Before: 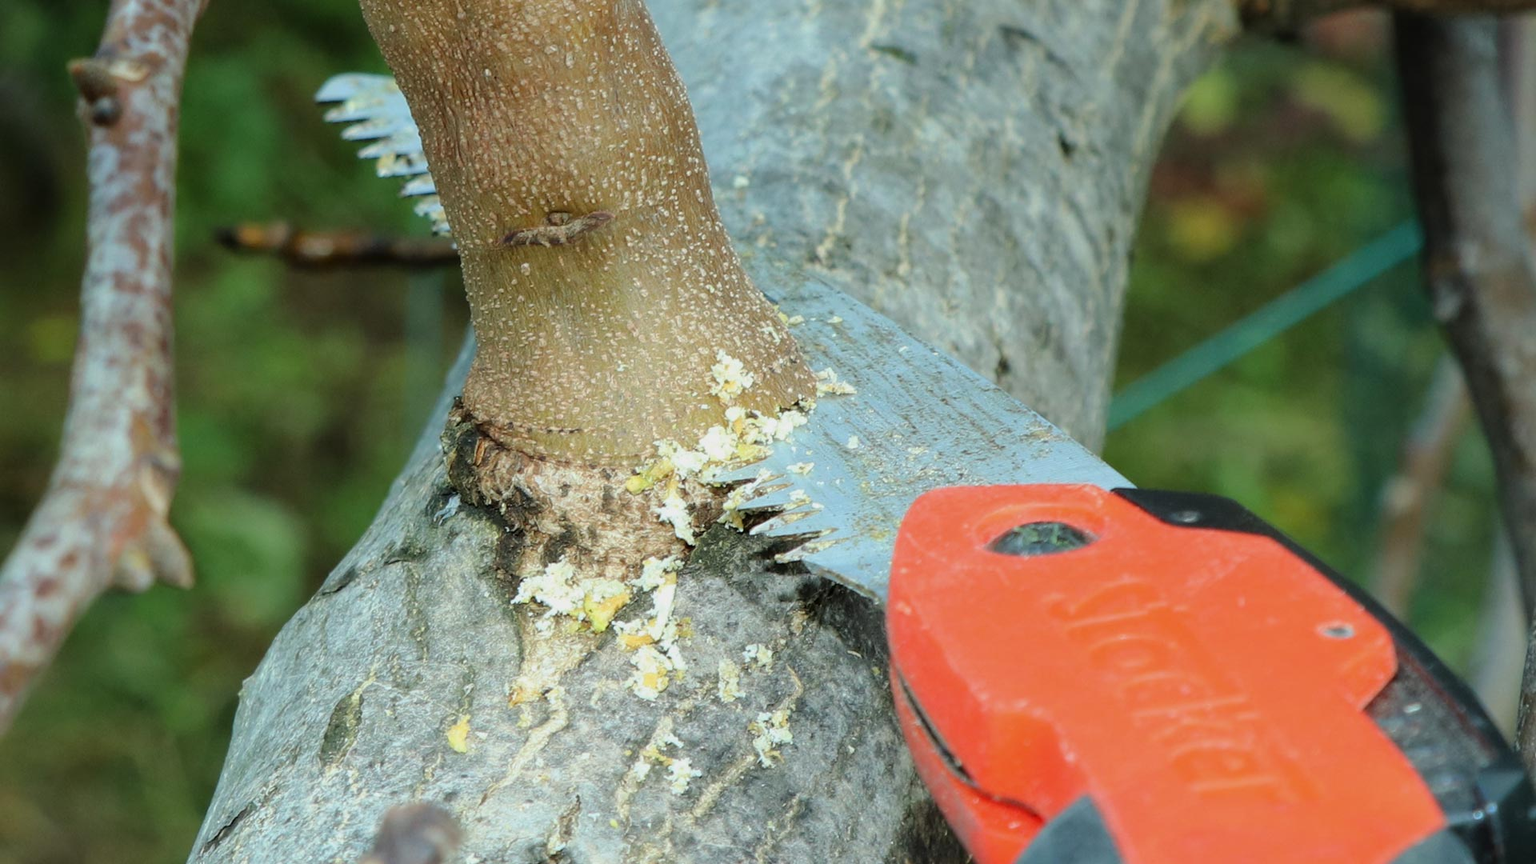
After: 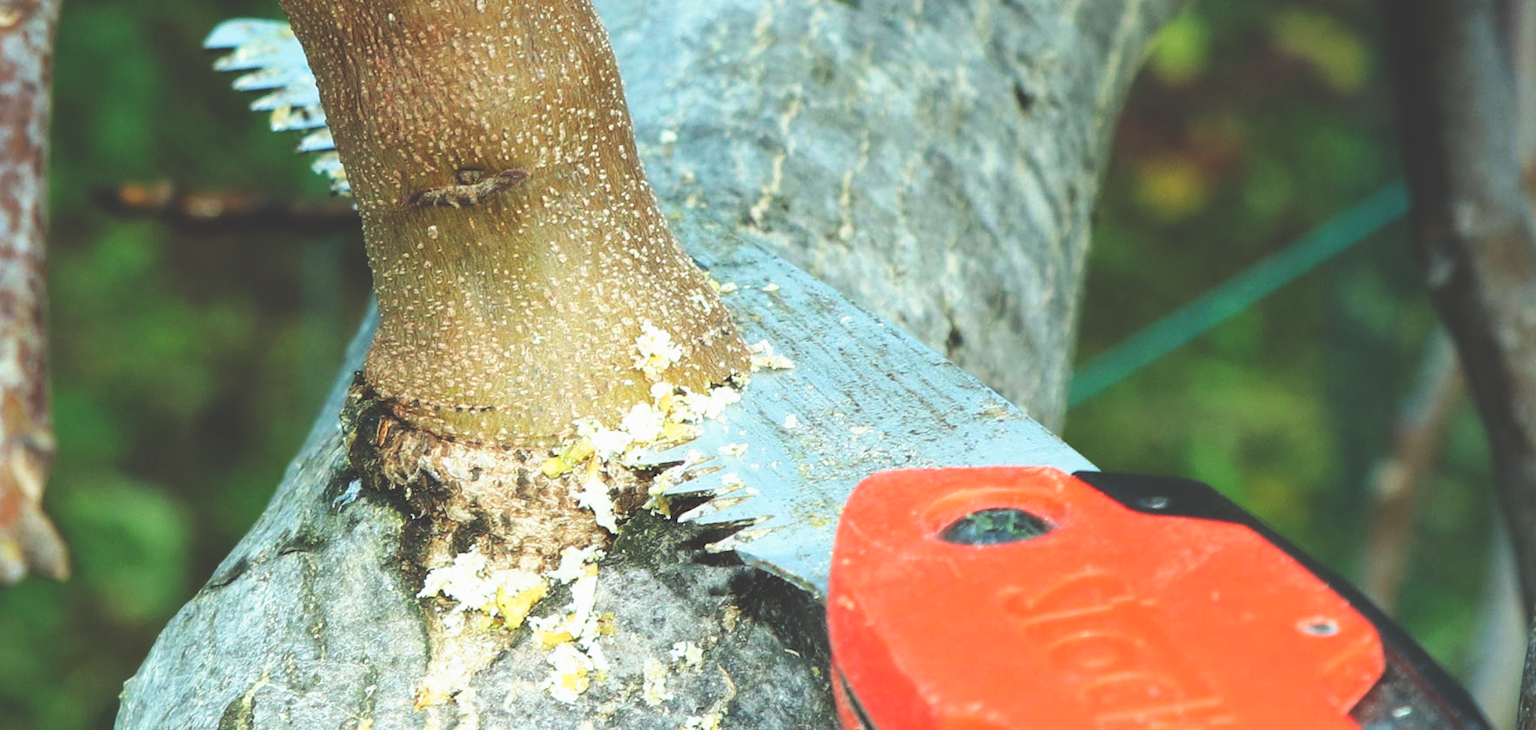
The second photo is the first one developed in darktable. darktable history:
crop: left 8.477%, top 6.582%, bottom 15.315%
base curve: curves: ch0 [(0, 0.036) (0.007, 0.037) (0.604, 0.887) (1, 1)], preserve colors none
